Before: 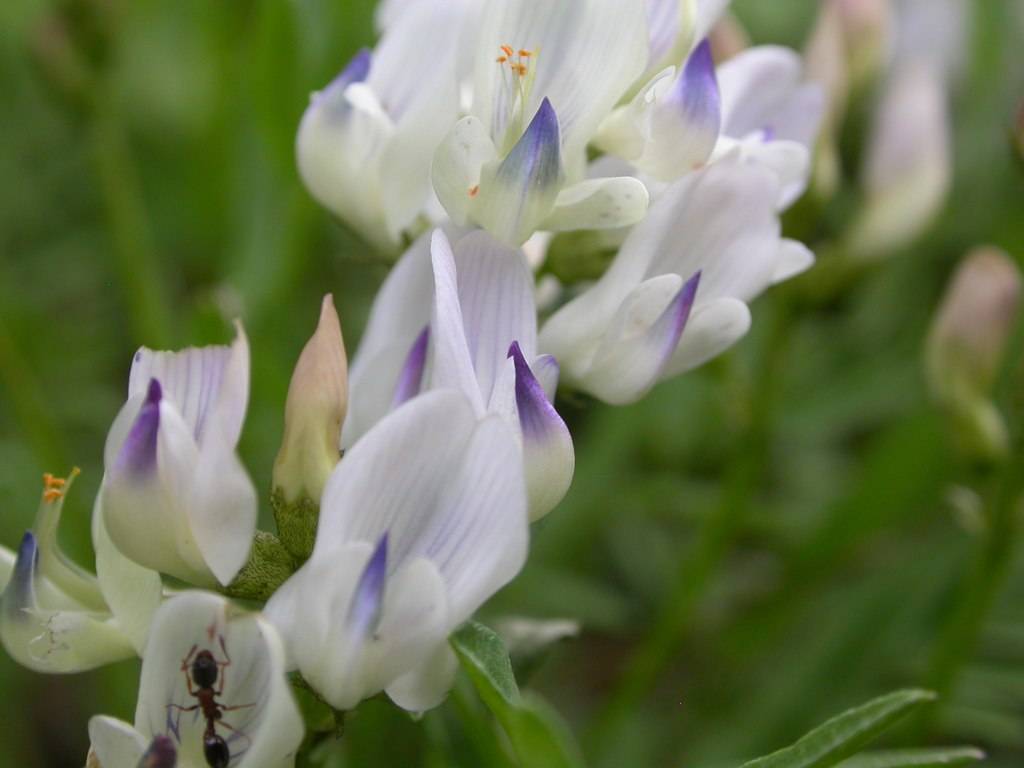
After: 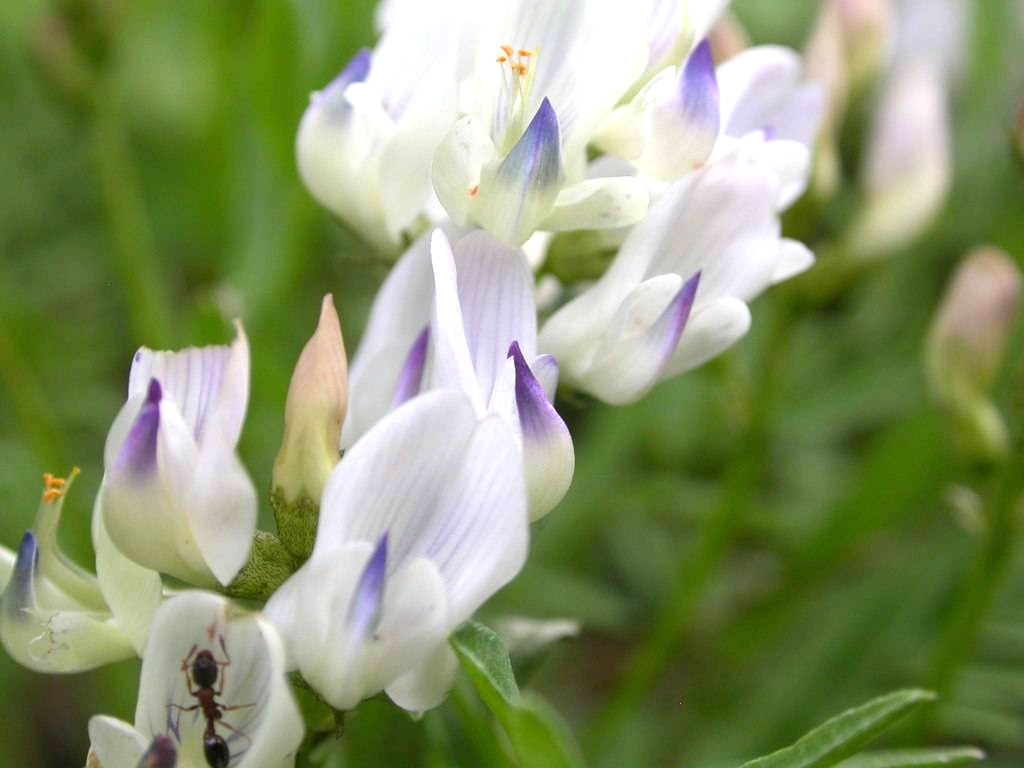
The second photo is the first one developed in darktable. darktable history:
exposure: exposure 0.691 EV, compensate exposure bias true, compensate highlight preservation false
